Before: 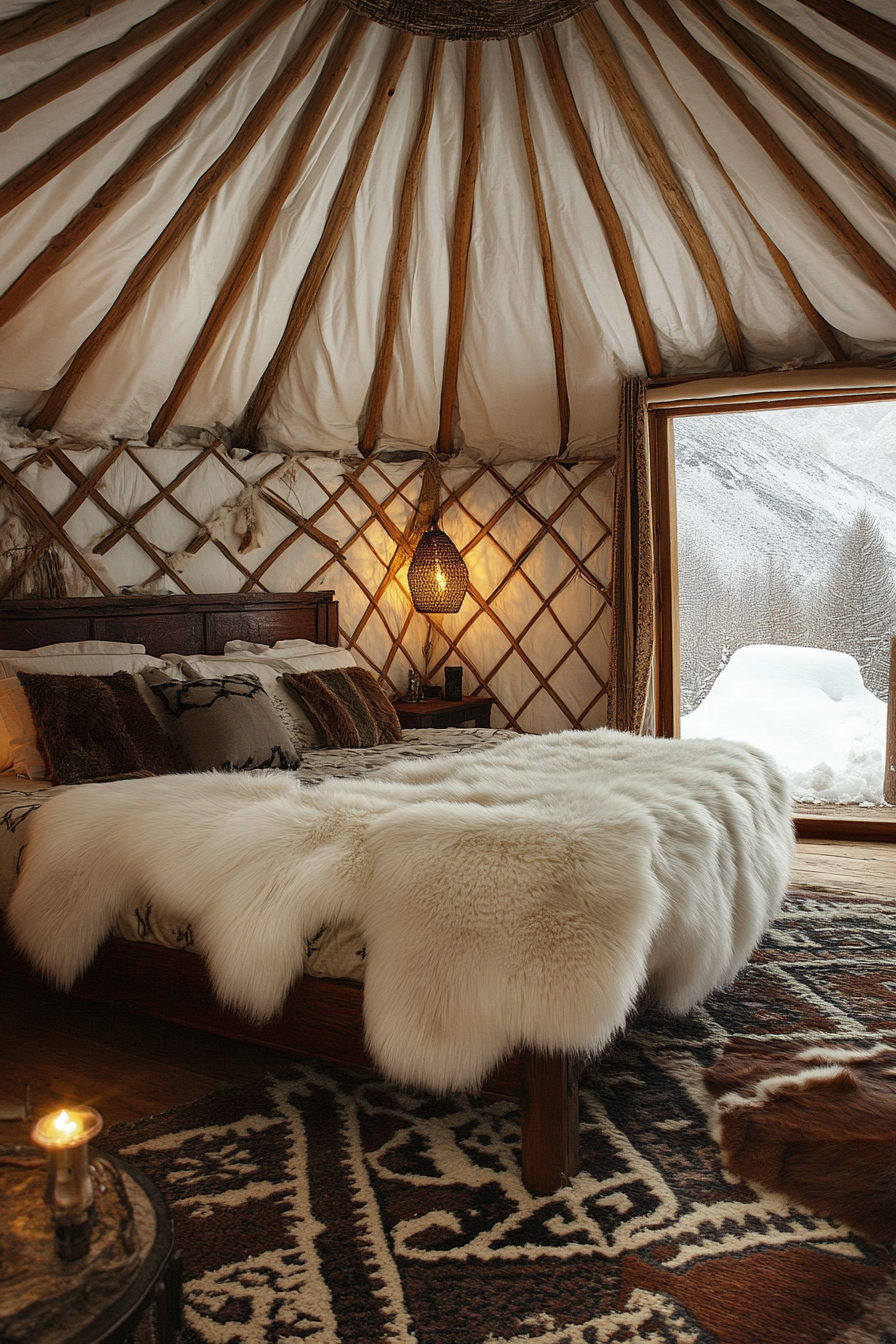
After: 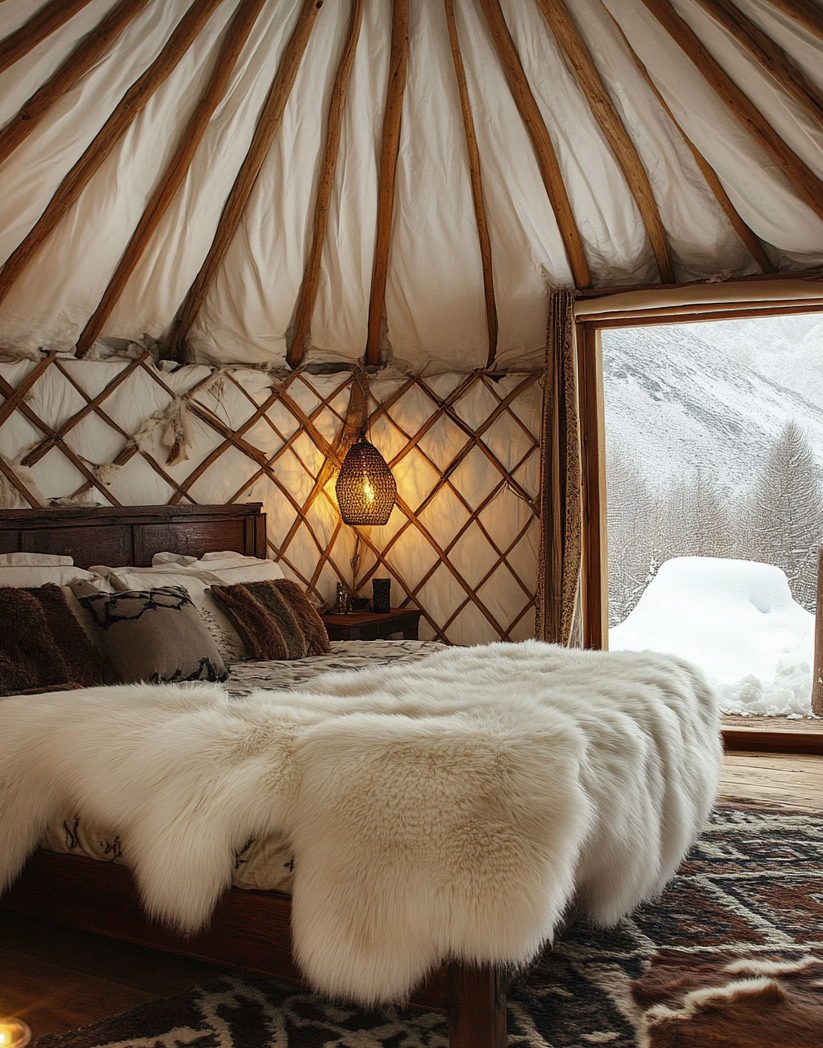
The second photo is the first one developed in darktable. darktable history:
shadows and highlights: shadows 30.88, highlights 0.805, soften with gaussian
crop: left 8.095%, top 6.588%, bottom 15.374%
